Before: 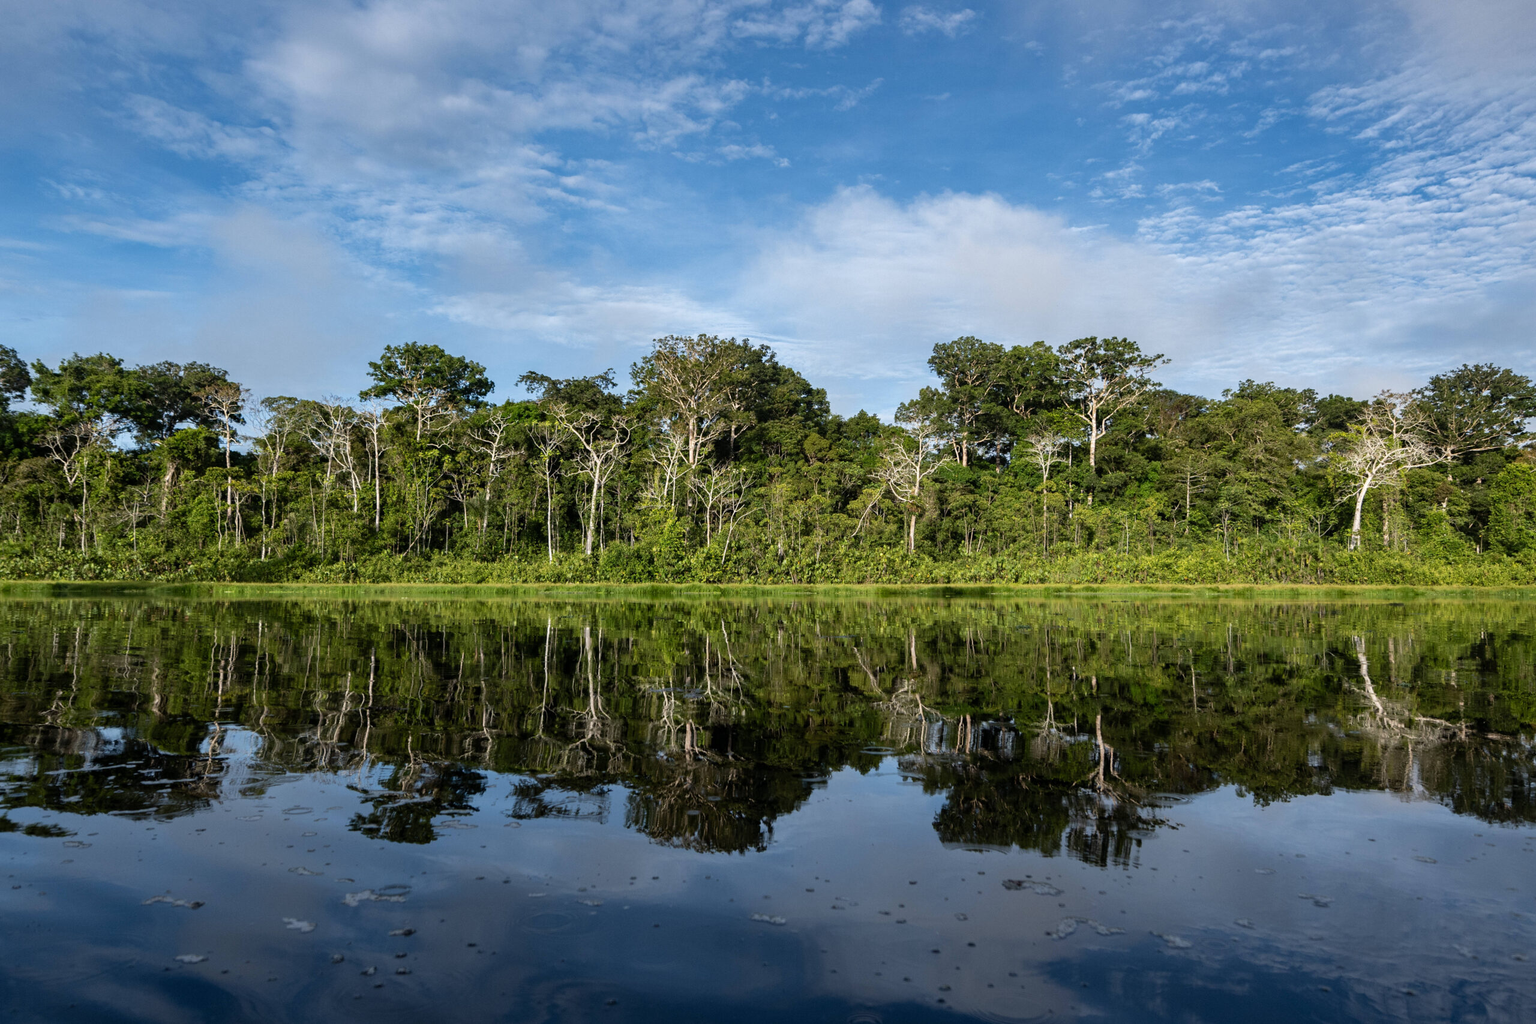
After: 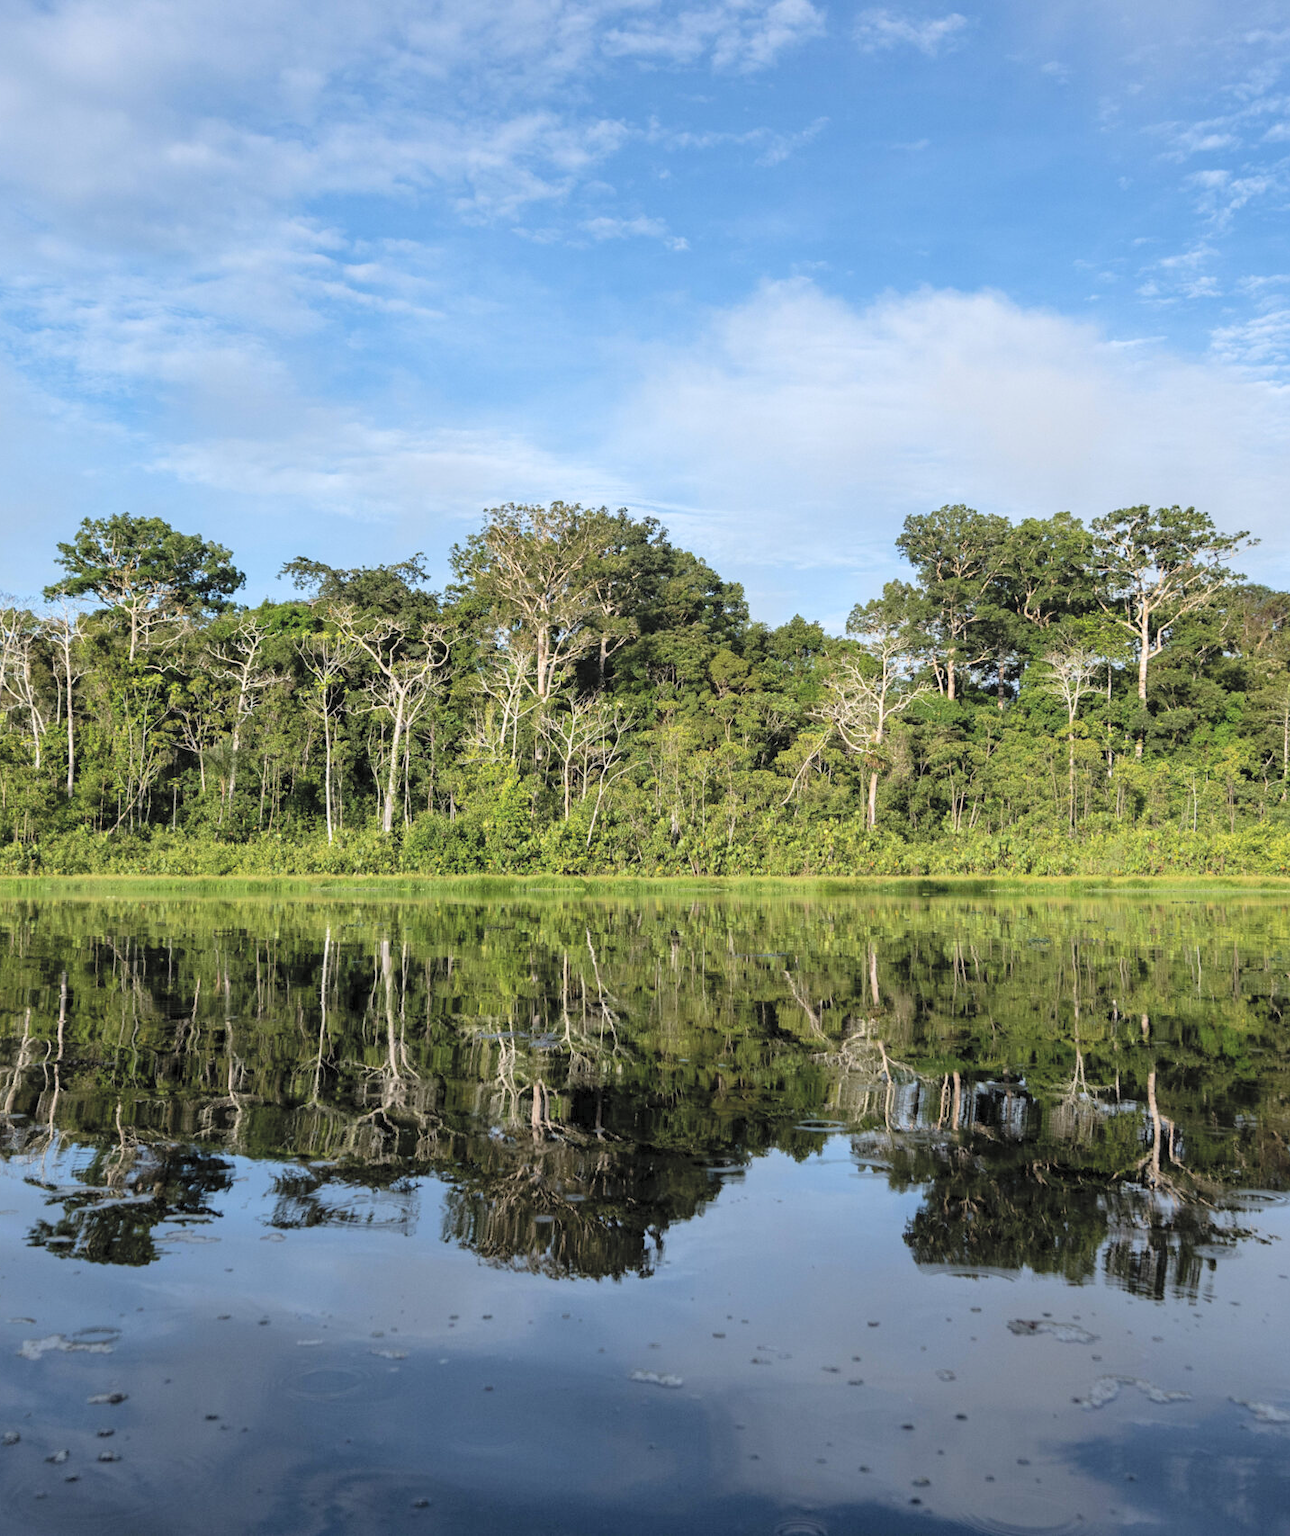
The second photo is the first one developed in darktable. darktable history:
crop: left 21.544%, right 22.415%
contrast brightness saturation: brightness 0.286
